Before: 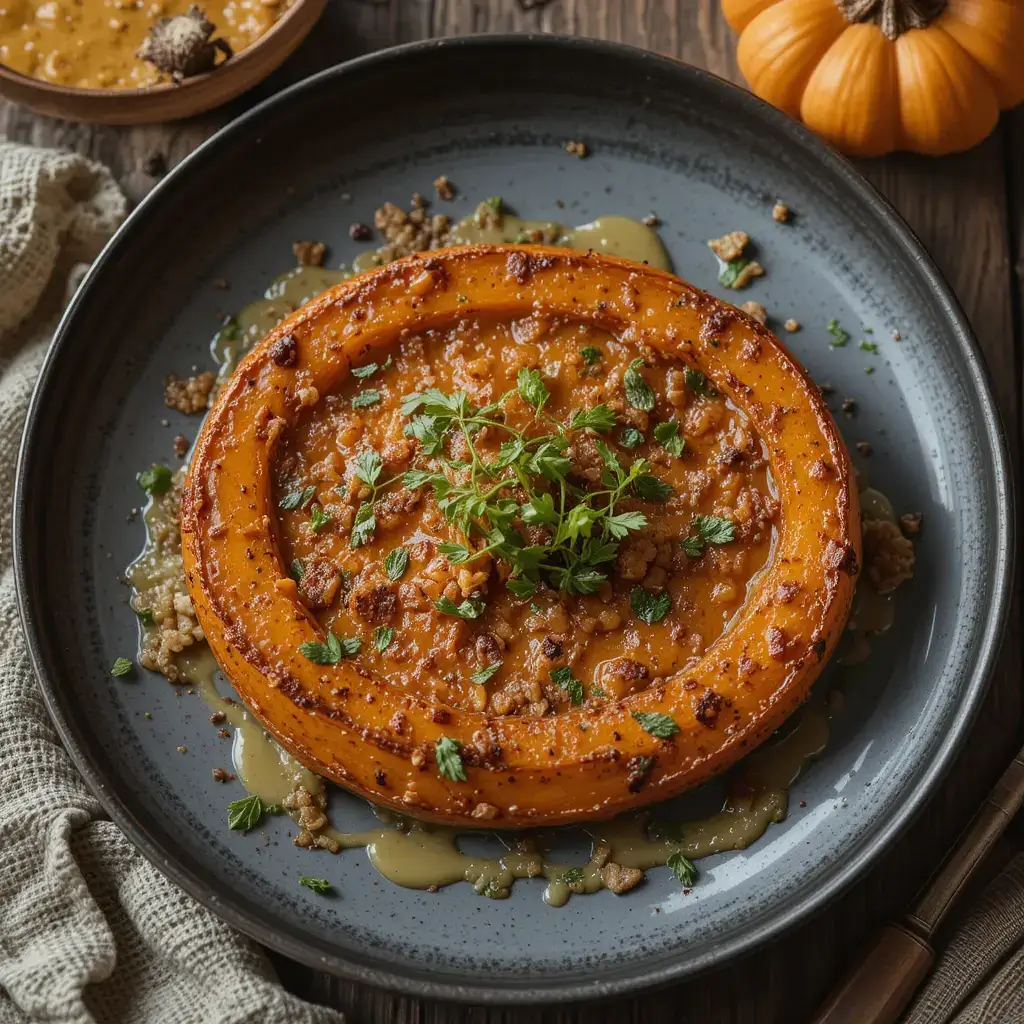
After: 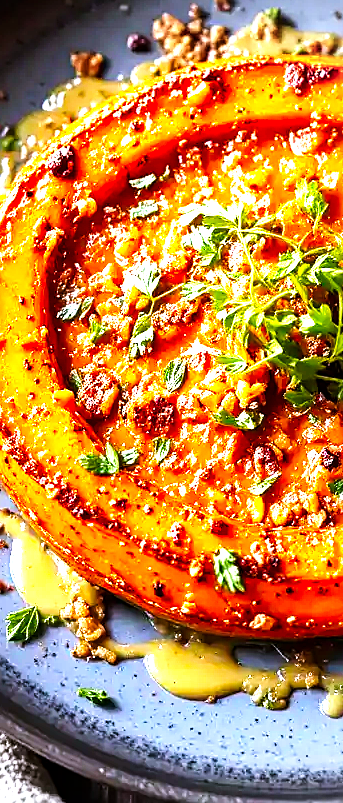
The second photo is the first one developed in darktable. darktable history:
local contrast: highlights 61%, shadows 106%, detail 107%, midtone range 0.529
sharpen: on, module defaults
color balance rgb: perceptual saturation grading › global saturation 25%, global vibrance 20%
crop and rotate: left 21.77%, top 18.528%, right 44.676%, bottom 2.997%
color calibration: illuminant custom, x 0.363, y 0.385, temperature 4528.03 K
vignetting: fall-off start 79.88%
base curve: curves: ch0 [(0, 0) (0.007, 0.004) (0.027, 0.03) (0.046, 0.07) (0.207, 0.54) (0.442, 0.872) (0.673, 0.972) (1, 1)], preserve colors none
levels: levels [0, 0.374, 0.749]
